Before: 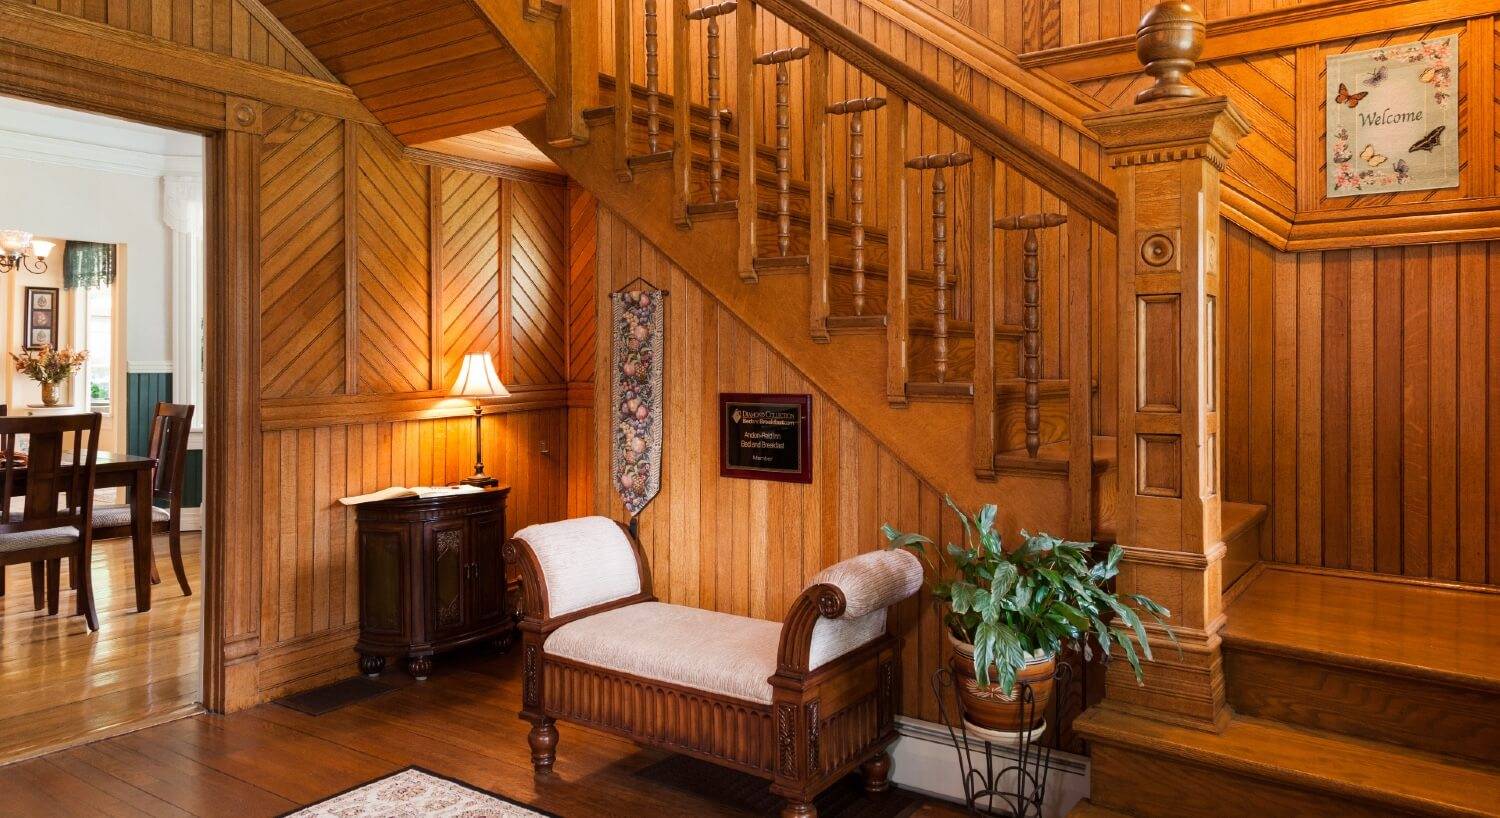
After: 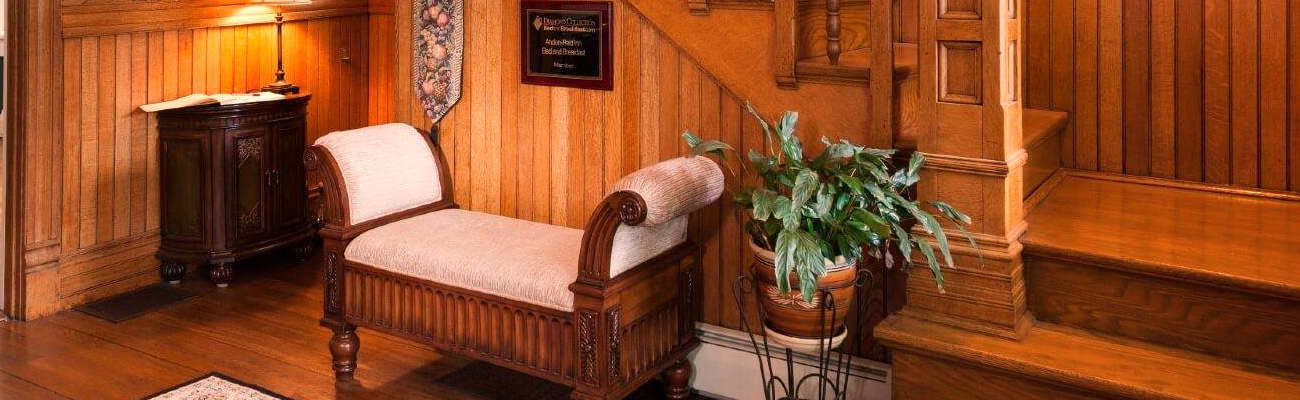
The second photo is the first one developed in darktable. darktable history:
crop and rotate: left 13.306%, top 48.129%, bottom 2.928%
shadows and highlights: shadows 37.27, highlights -28.18, soften with gaussian
white balance: red 1.127, blue 0.943
